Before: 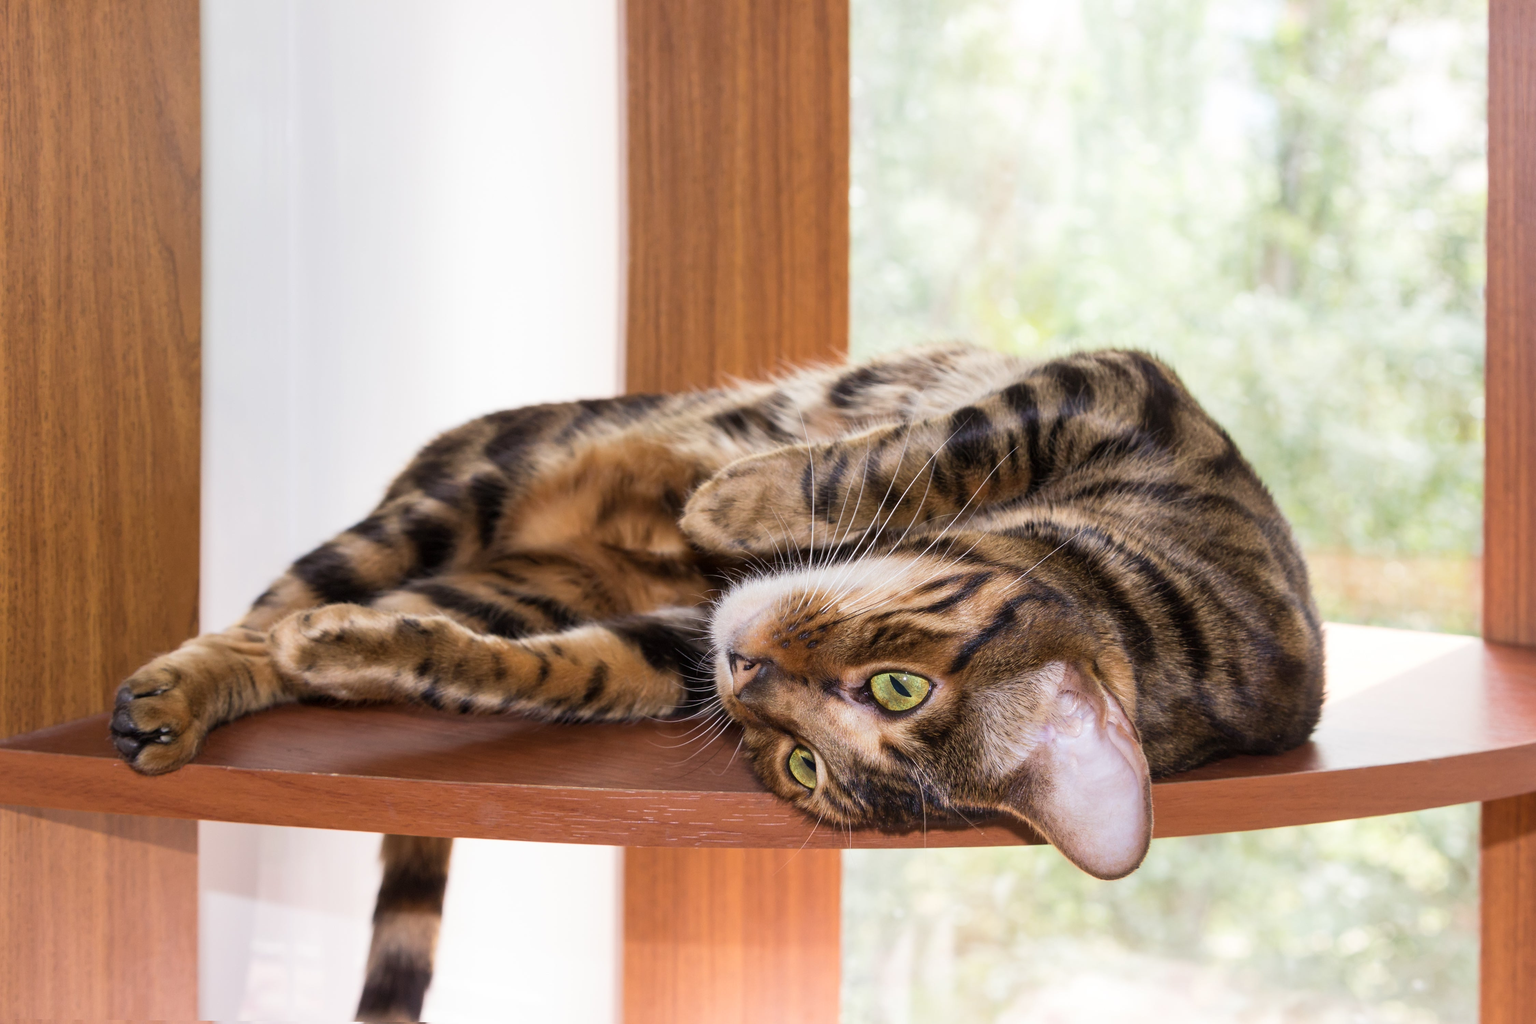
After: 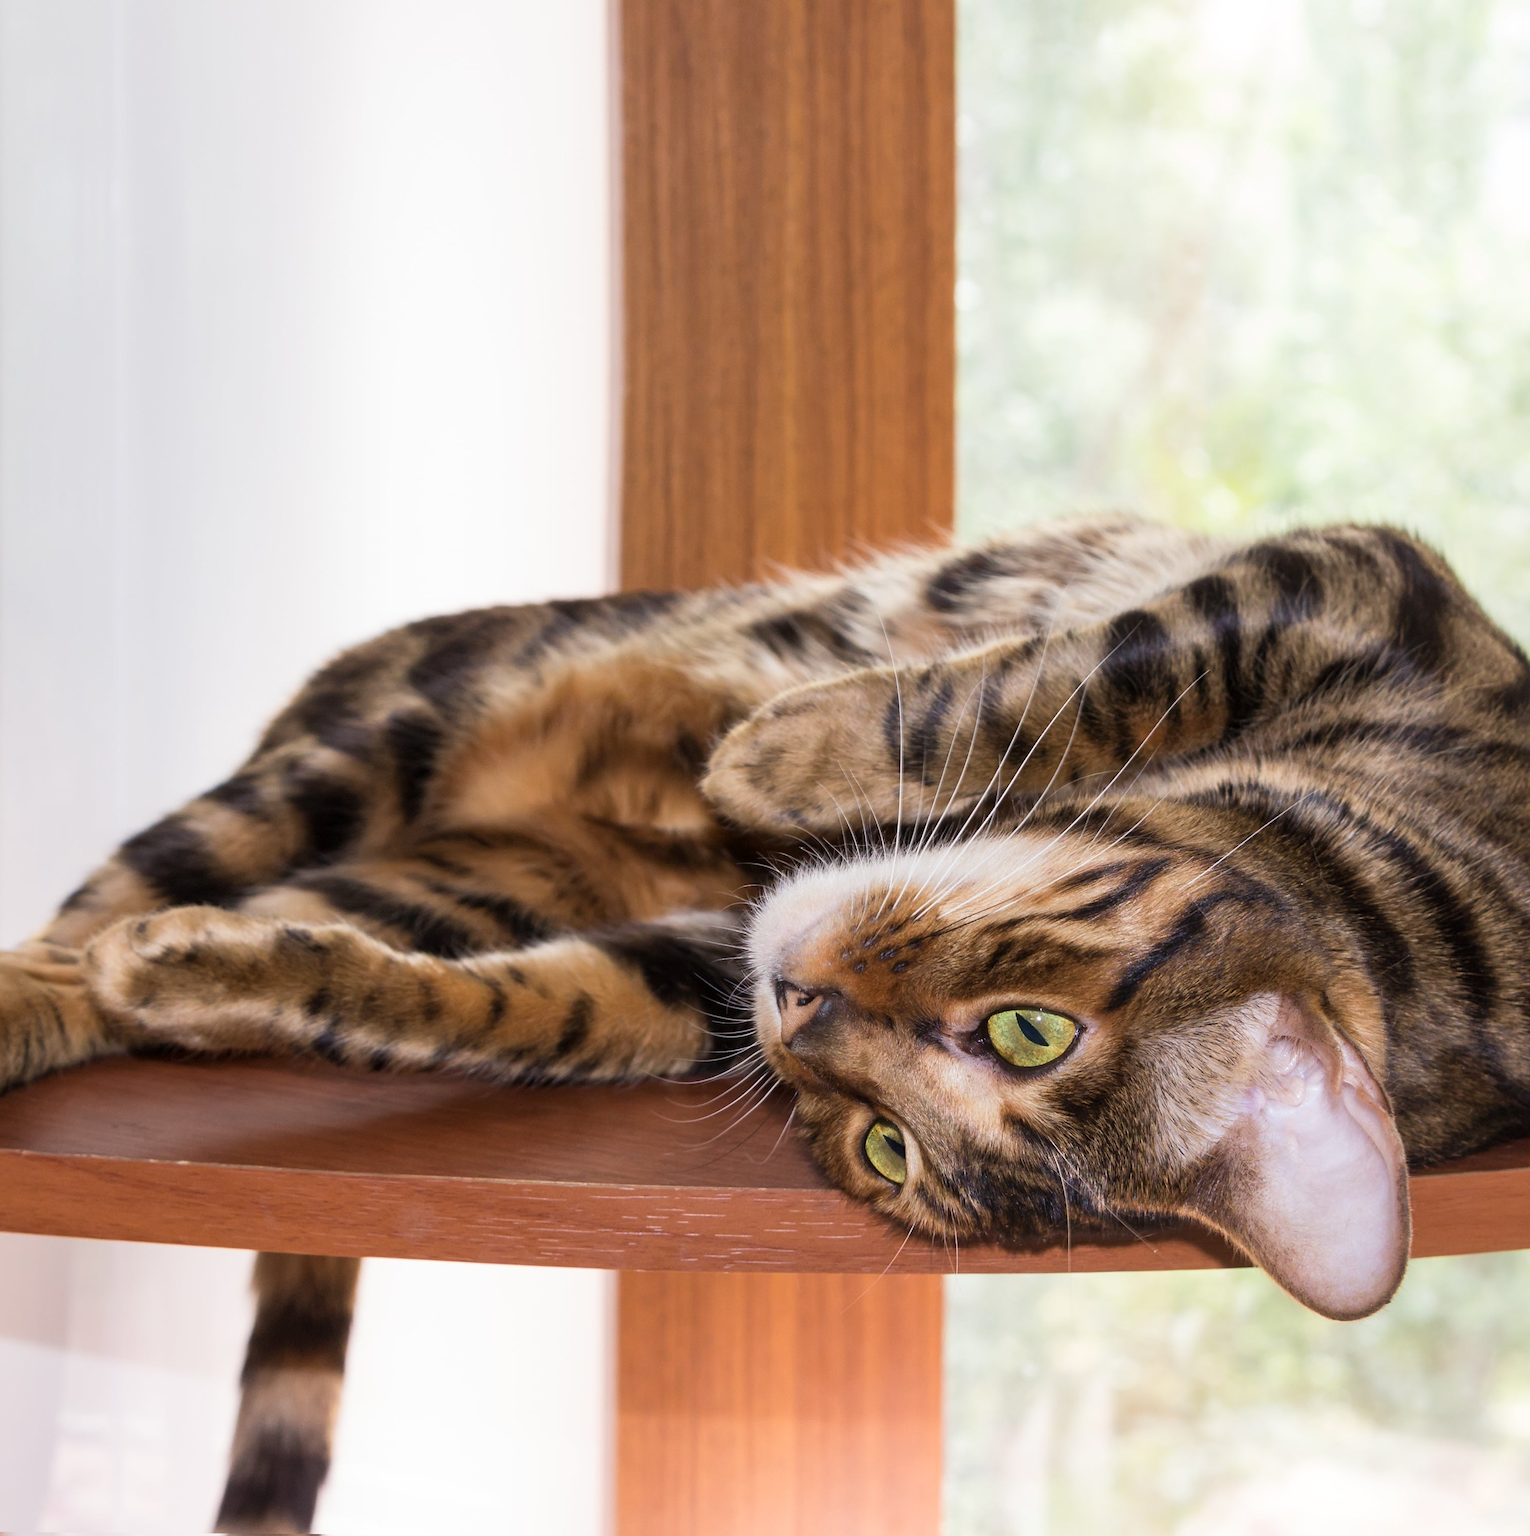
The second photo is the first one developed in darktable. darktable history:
crop and rotate: left 13.86%, right 19.731%
